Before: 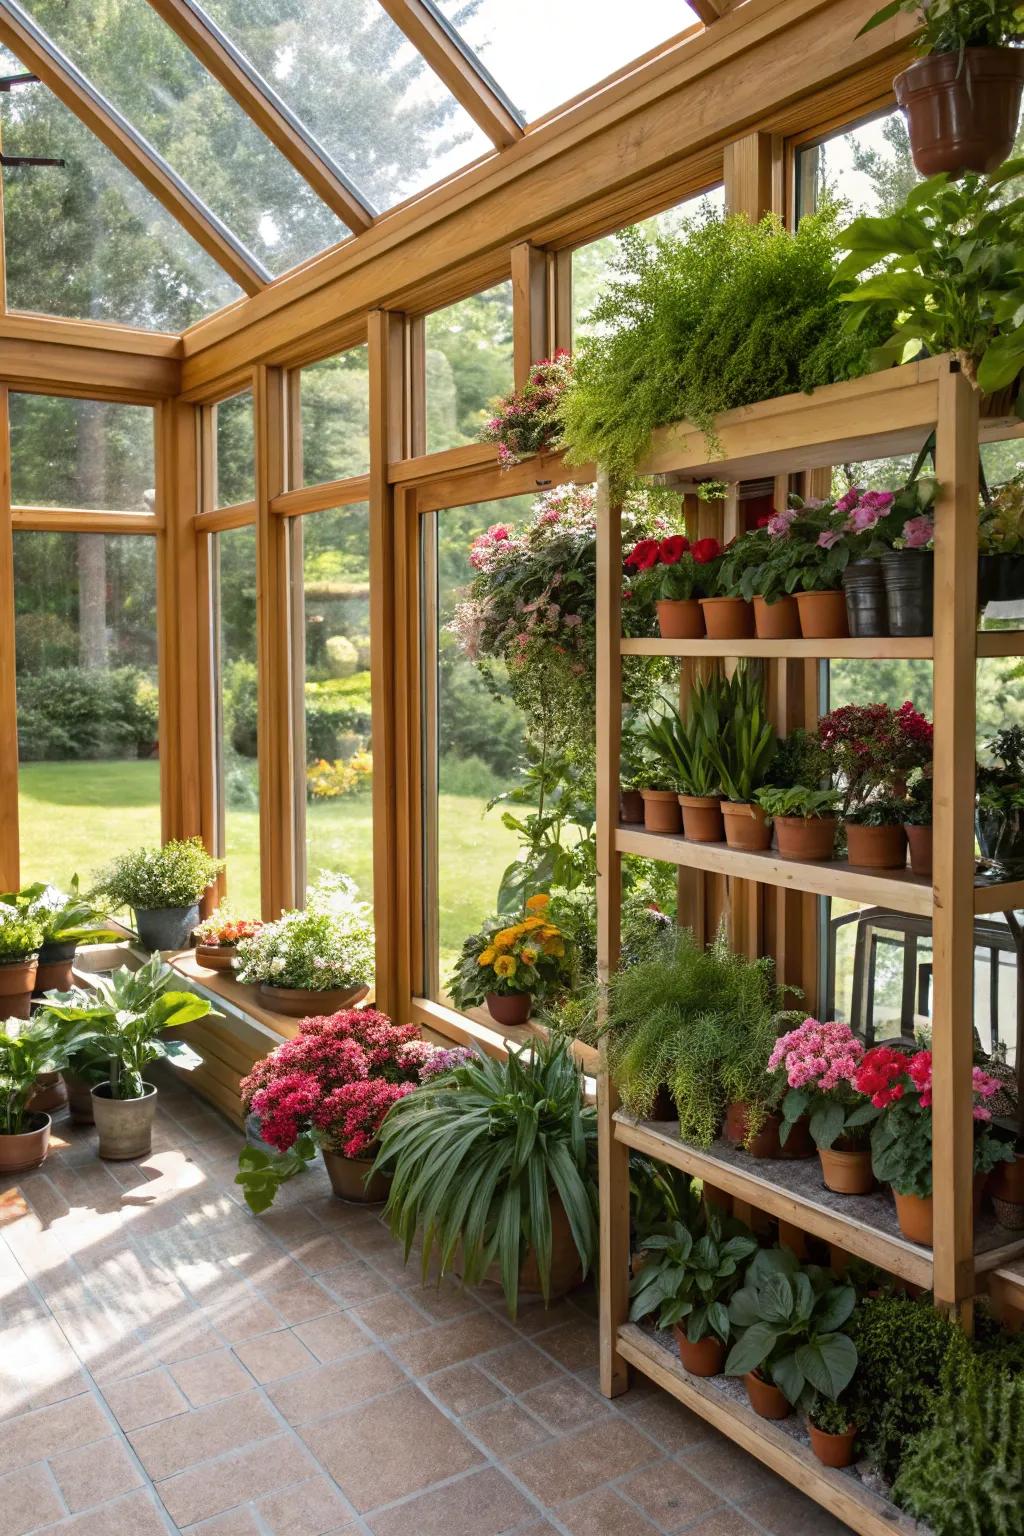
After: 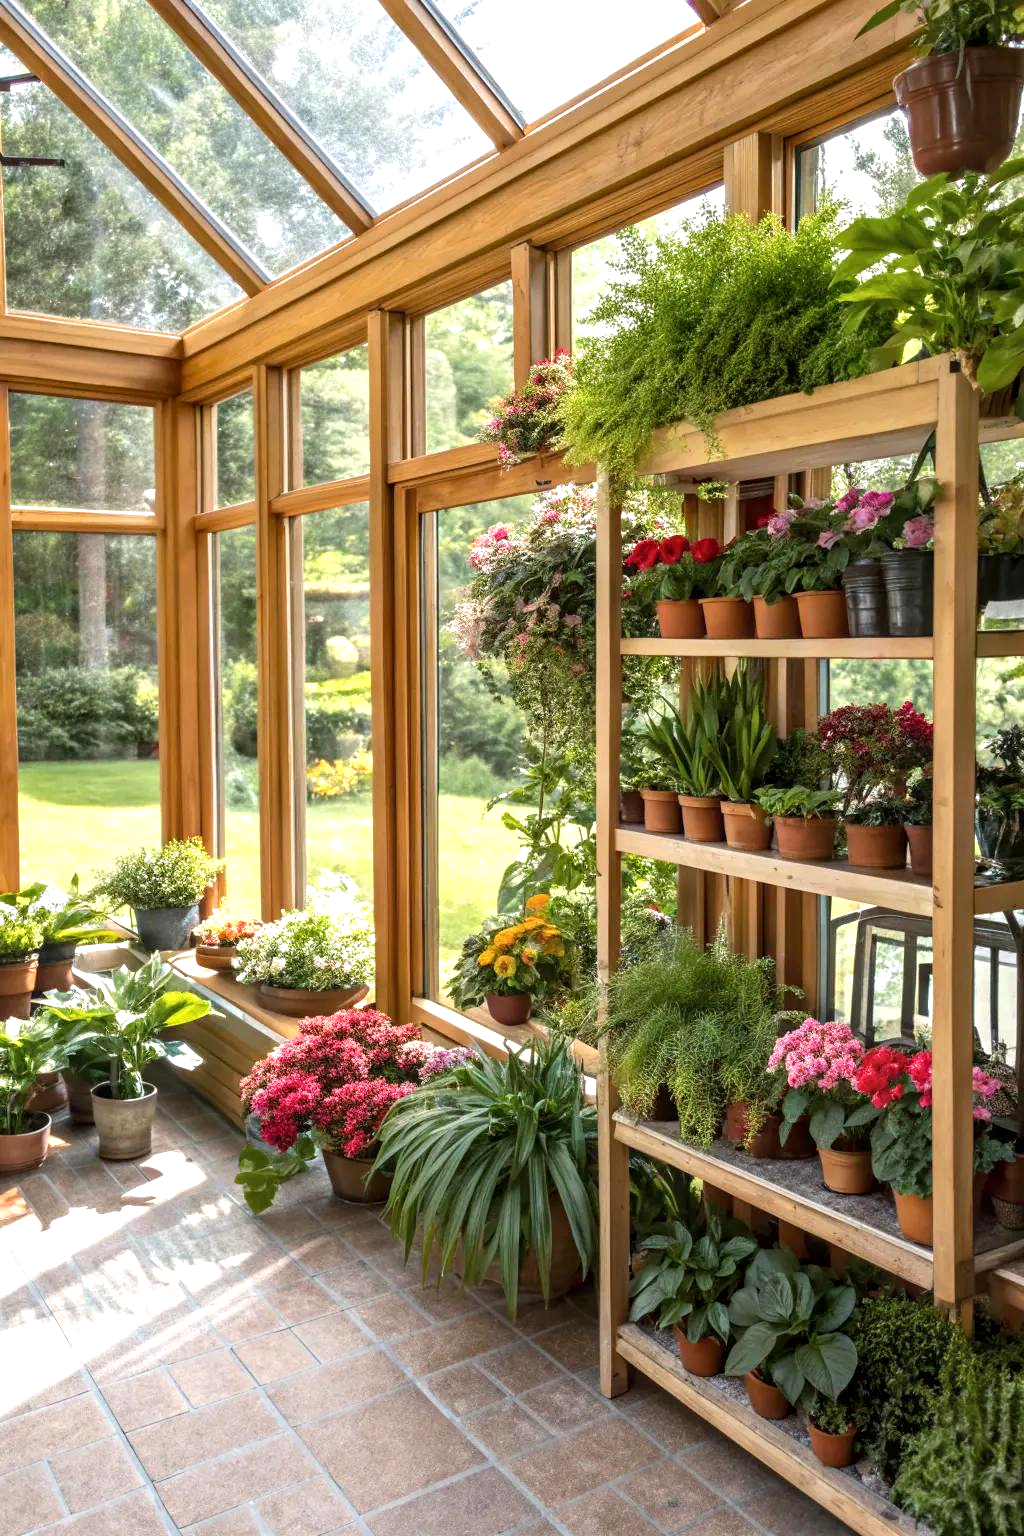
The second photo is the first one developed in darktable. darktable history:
local contrast: on, module defaults
exposure: exposure 0.549 EV, compensate highlight preservation false
